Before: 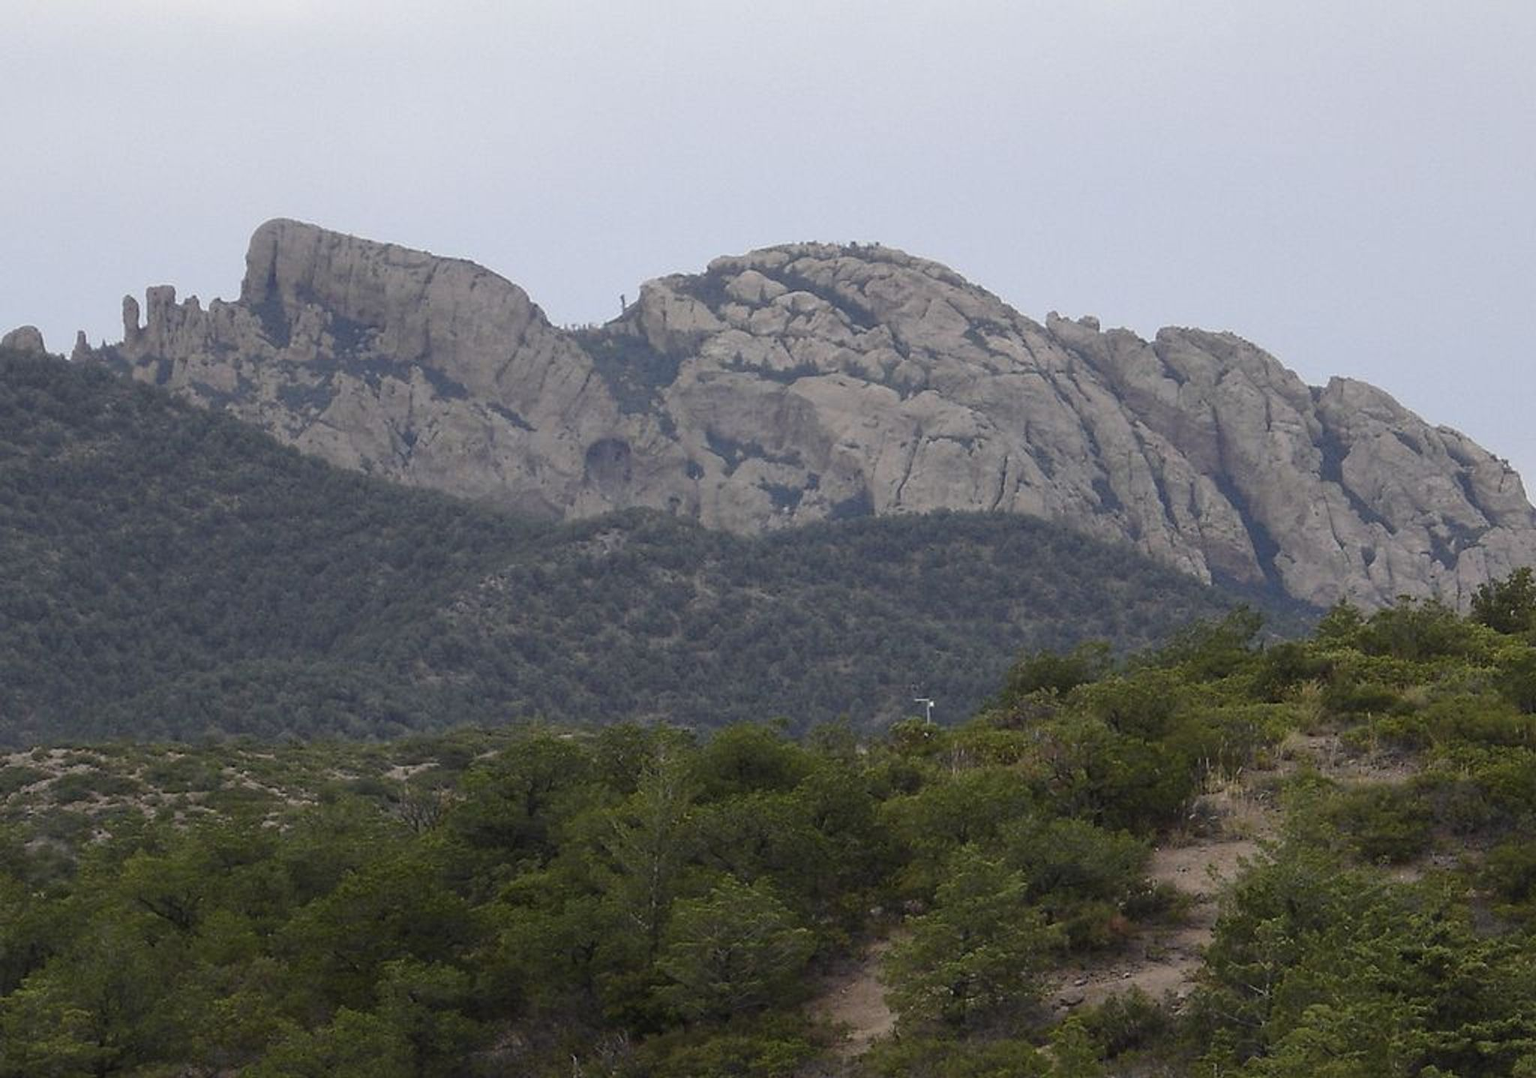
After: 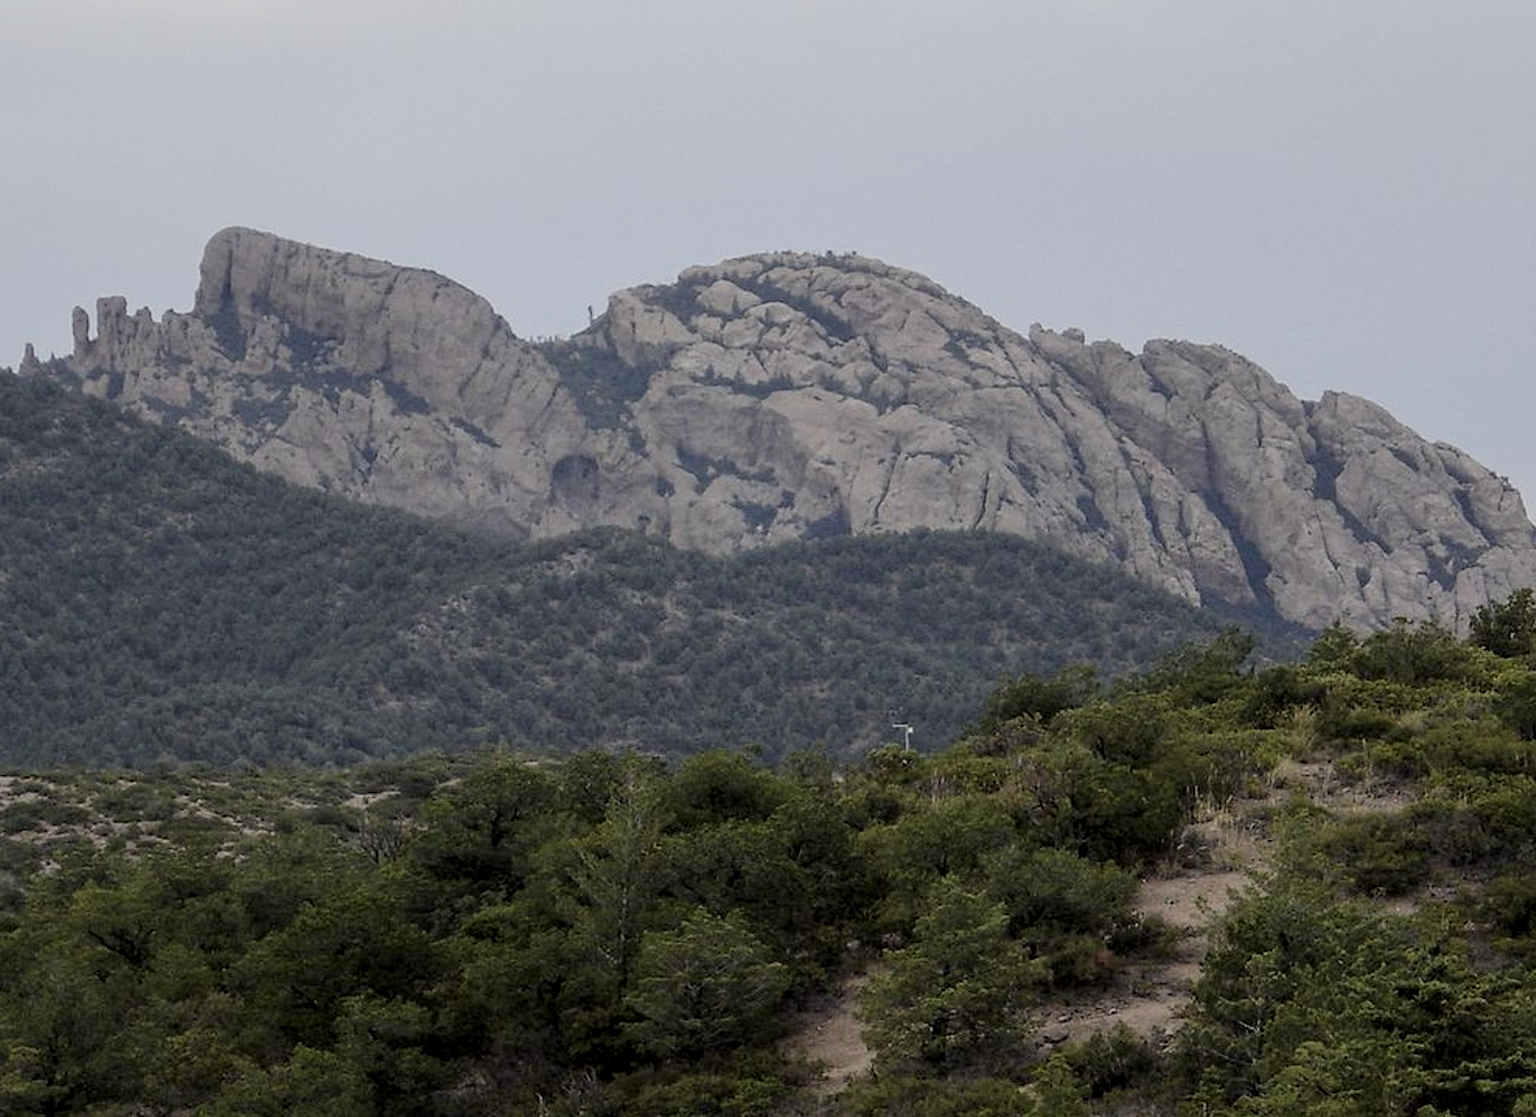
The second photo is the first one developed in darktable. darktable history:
crop and rotate: left 3.496%
filmic rgb: black relative exposure -7.65 EV, white relative exposure 4.56 EV, hardness 3.61, contrast 1.049
tone equalizer: edges refinement/feathering 500, mask exposure compensation -1.57 EV, preserve details no
local contrast: on, module defaults
